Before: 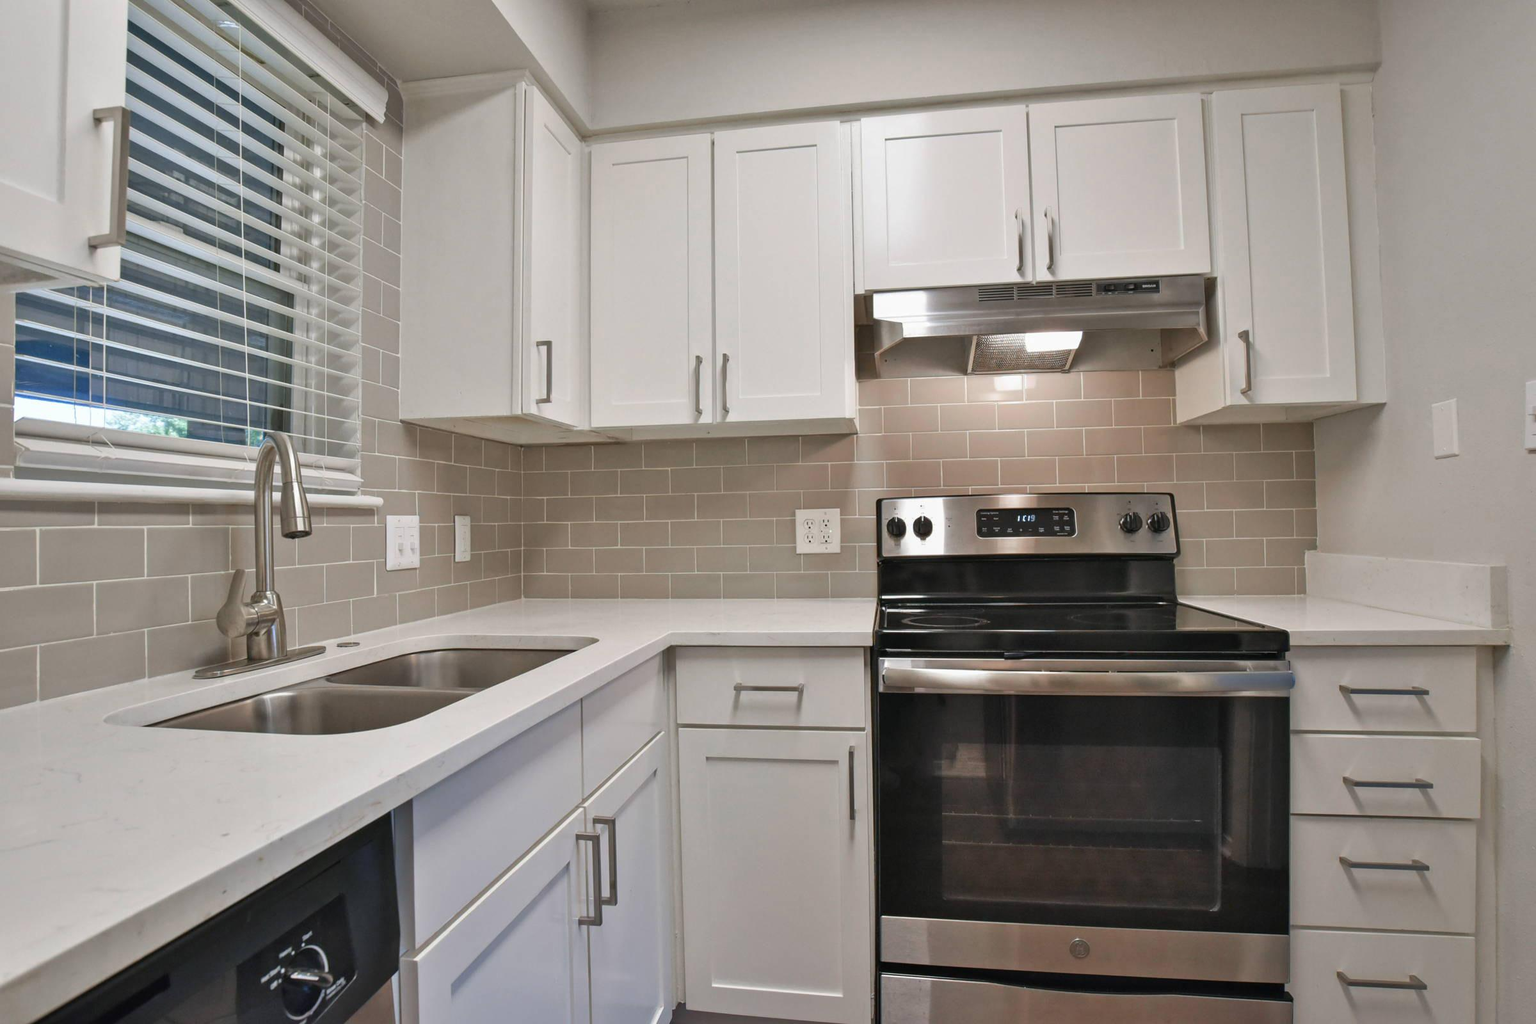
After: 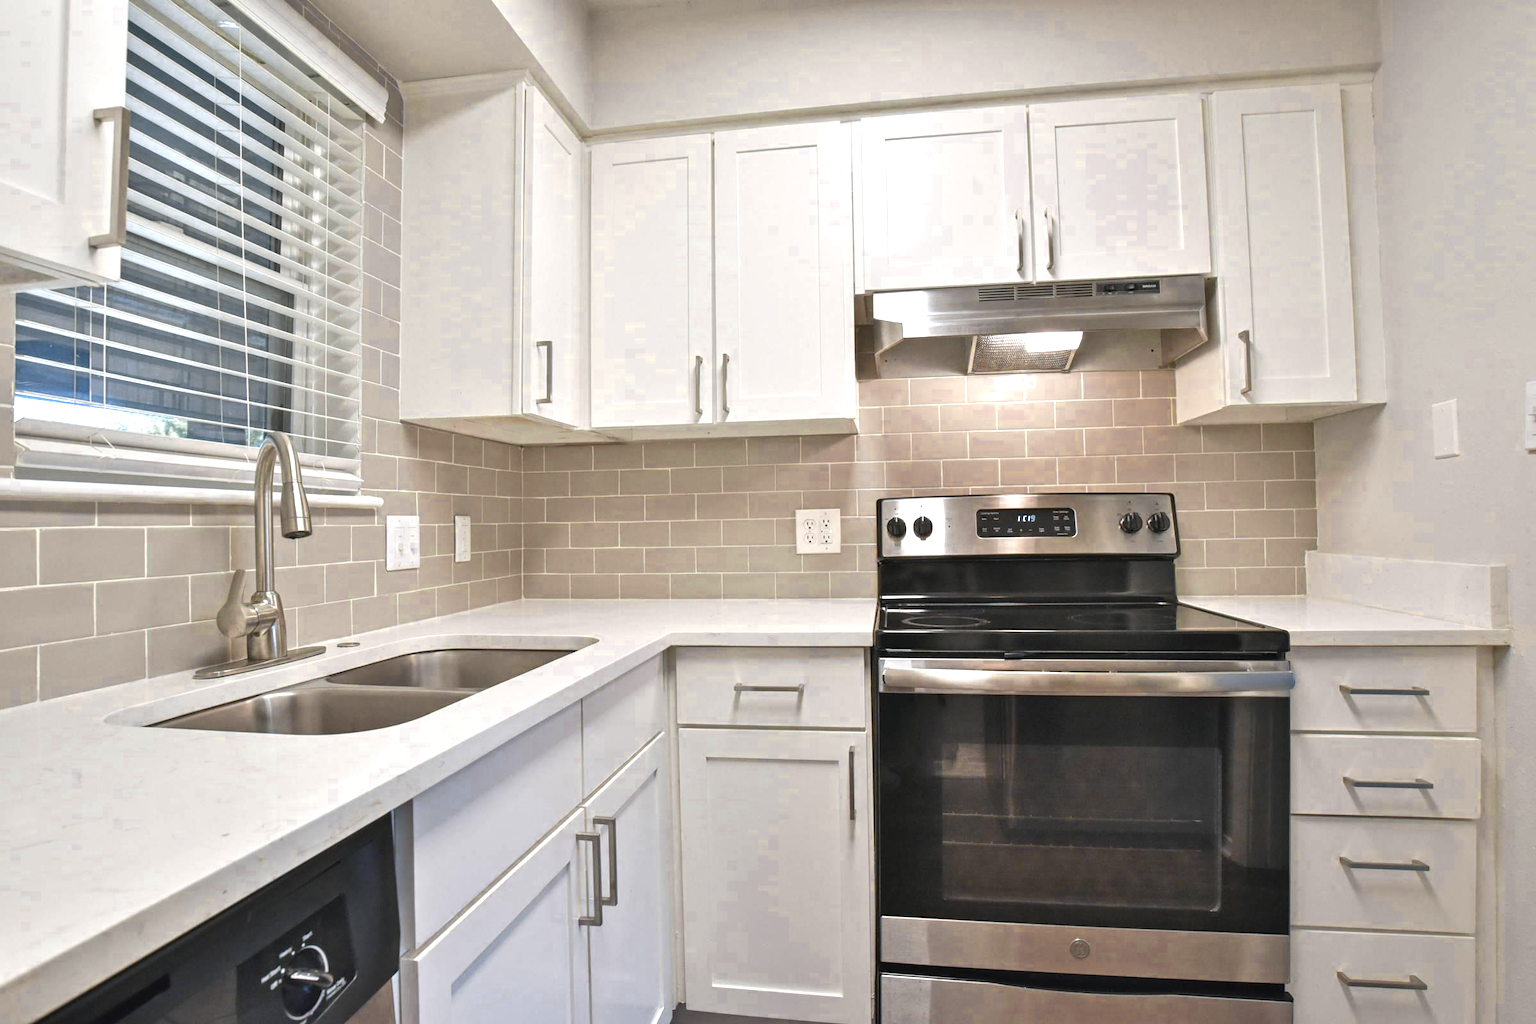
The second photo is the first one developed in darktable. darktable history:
color zones: curves: ch0 [(0.004, 0.306) (0.107, 0.448) (0.252, 0.656) (0.41, 0.398) (0.595, 0.515) (0.768, 0.628)]; ch1 [(0.07, 0.323) (0.151, 0.452) (0.252, 0.608) (0.346, 0.221) (0.463, 0.189) (0.61, 0.368) (0.735, 0.395) (0.921, 0.412)]; ch2 [(0, 0.476) (0.132, 0.512) (0.243, 0.512) (0.397, 0.48) (0.522, 0.376) (0.634, 0.536) (0.761, 0.46)]
exposure: black level correction 0, exposure 0.594 EV, compensate highlight preservation false
